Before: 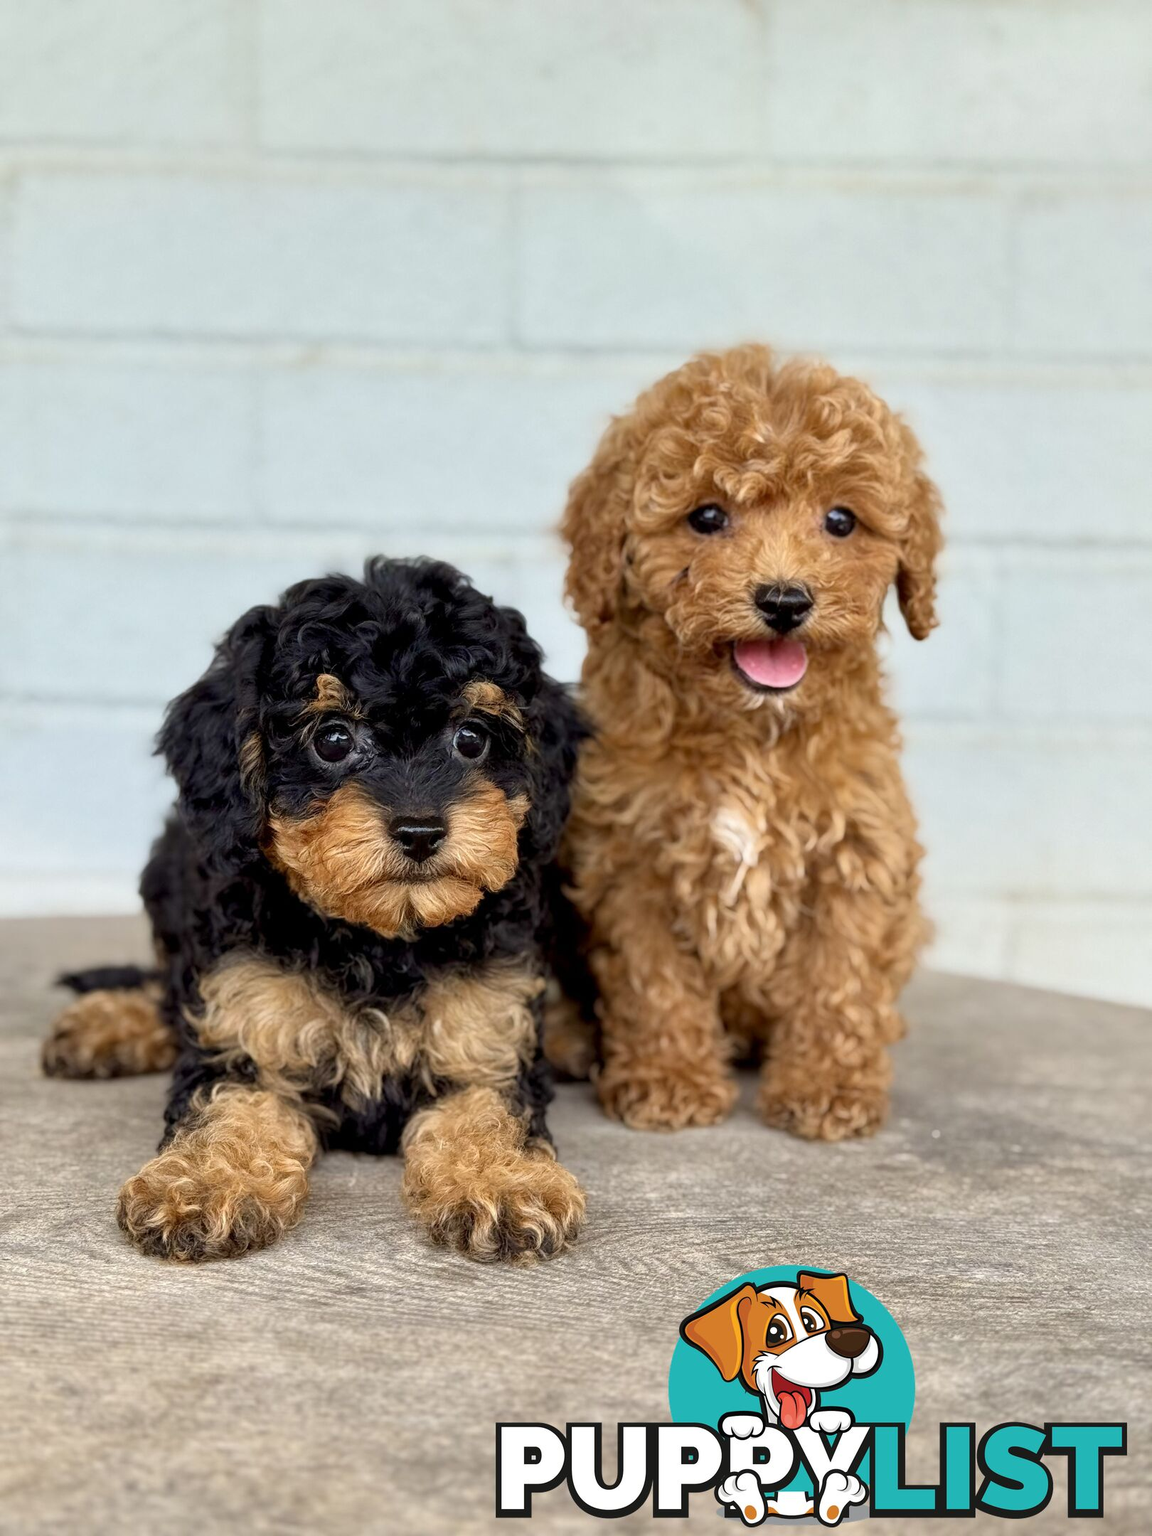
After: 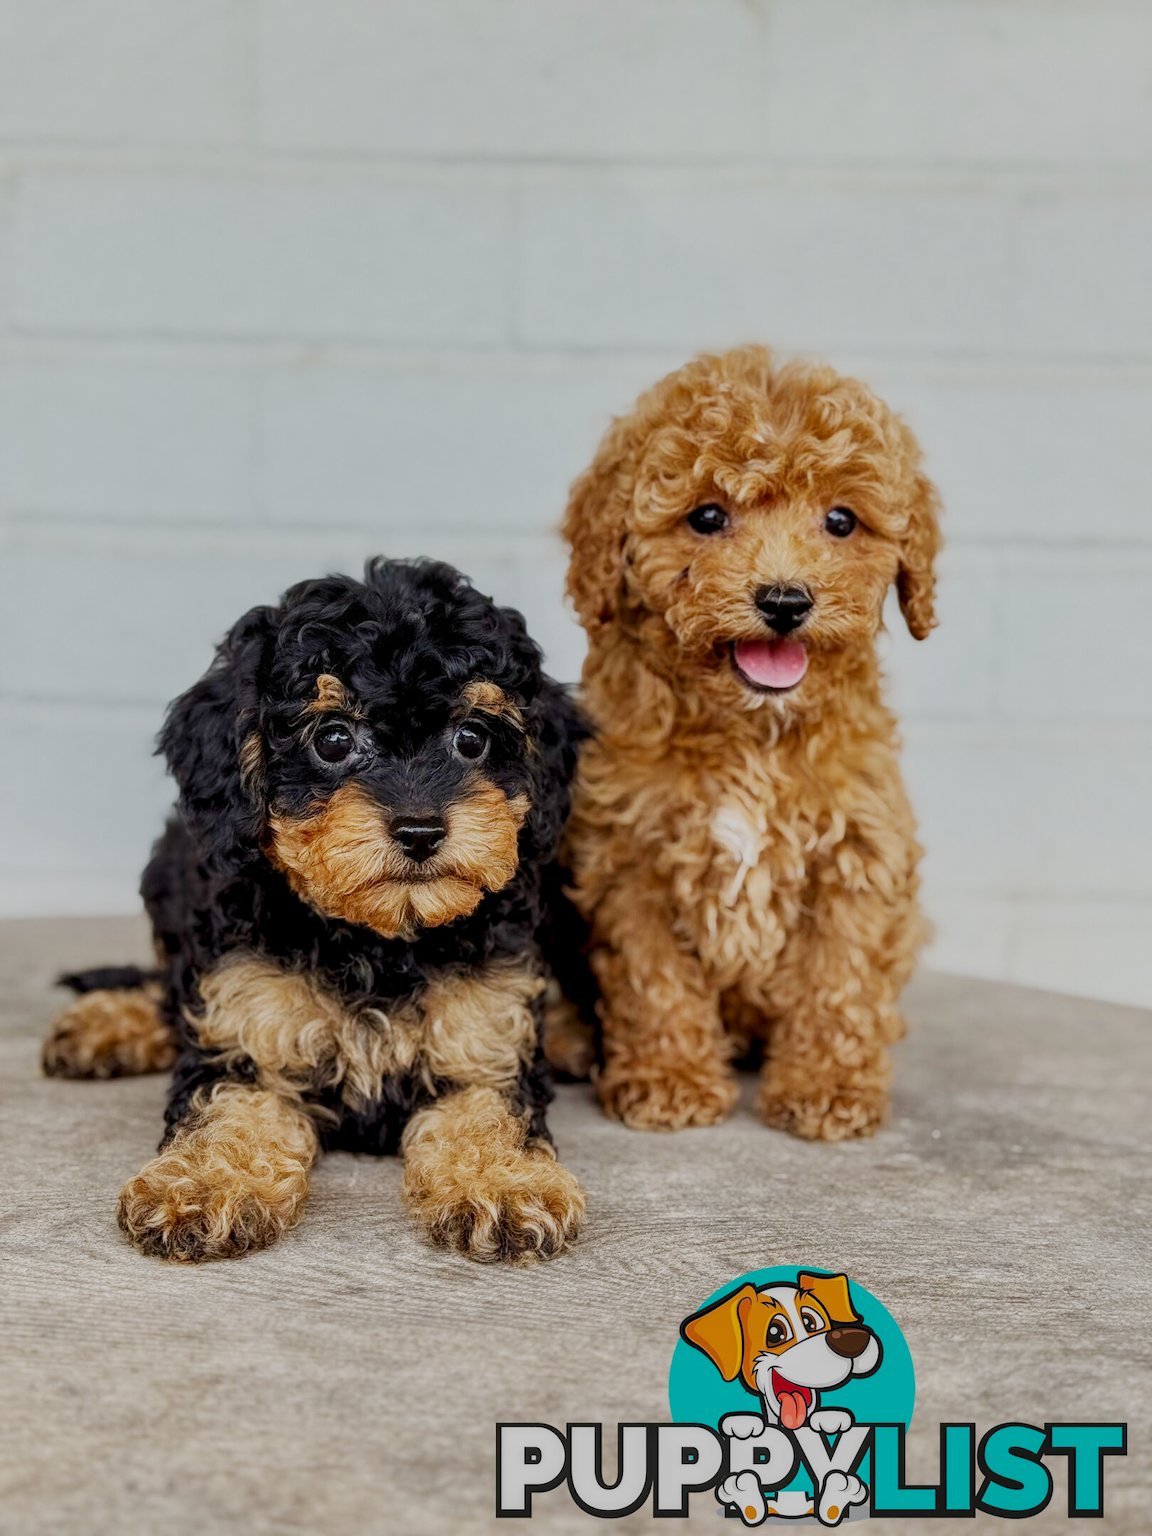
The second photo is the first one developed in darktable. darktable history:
local contrast: on, module defaults
filmic rgb: black relative exposure -16 EV, white relative exposure 6.87 EV, hardness 4.68, preserve chrominance no, color science v5 (2021), contrast in shadows safe, contrast in highlights safe
